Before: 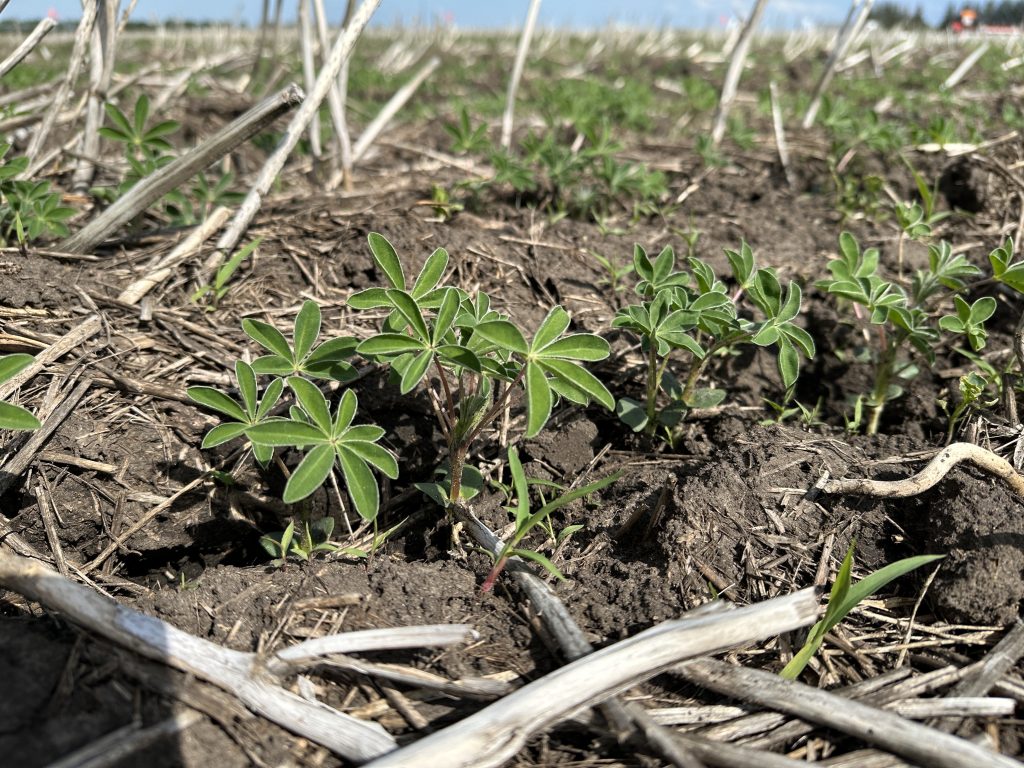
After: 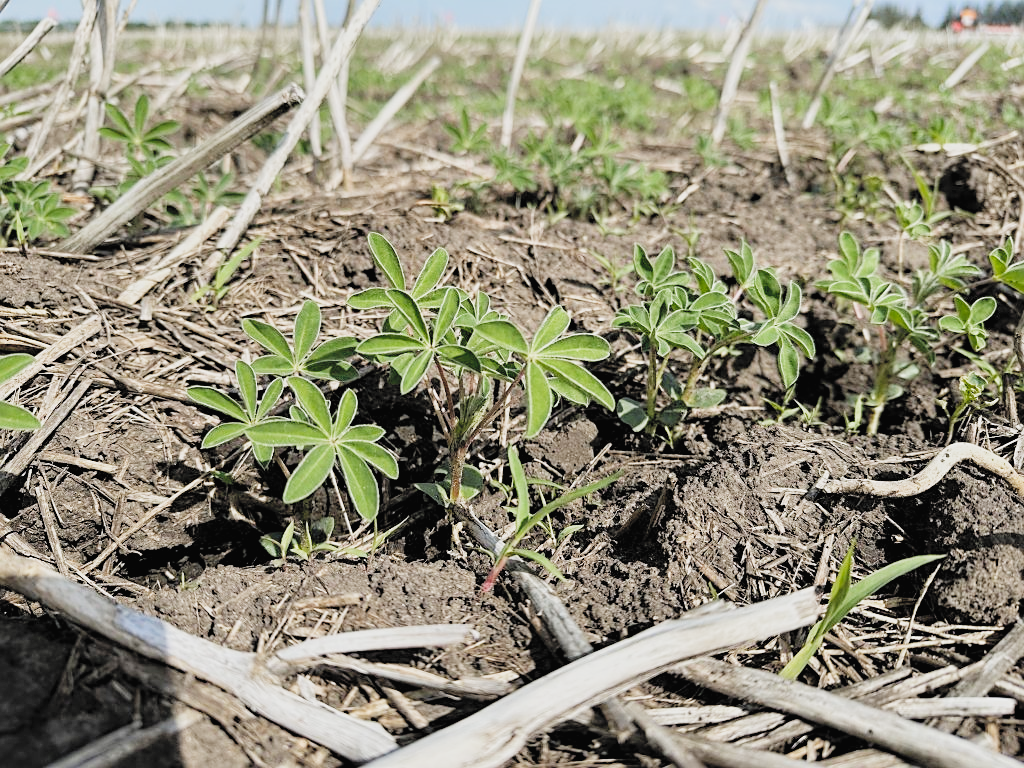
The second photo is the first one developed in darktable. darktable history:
sharpen: on, module defaults
contrast brightness saturation: contrast 0.1, brightness 0.315, saturation 0.149
filmic rgb: black relative exposure -7.82 EV, white relative exposure 4.33 EV, threshold 5.99 EV, hardness 3.85, add noise in highlights 0.002, preserve chrominance no, color science v3 (2019), use custom middle-gray values true, contrast in highlights soft, enable highlight reconstruction true
